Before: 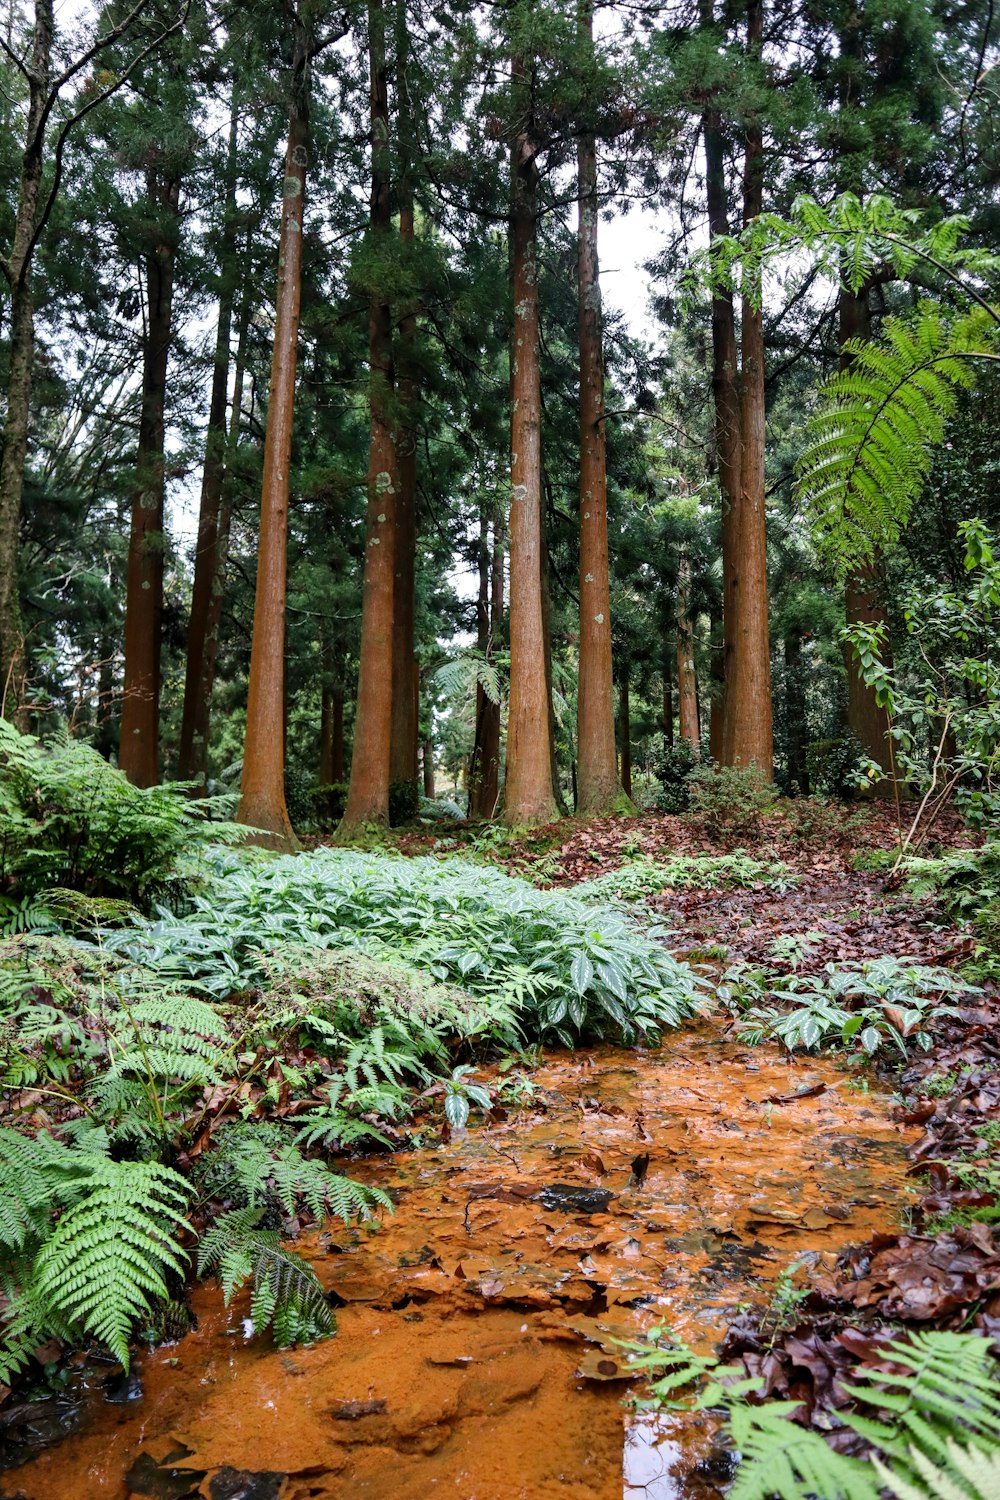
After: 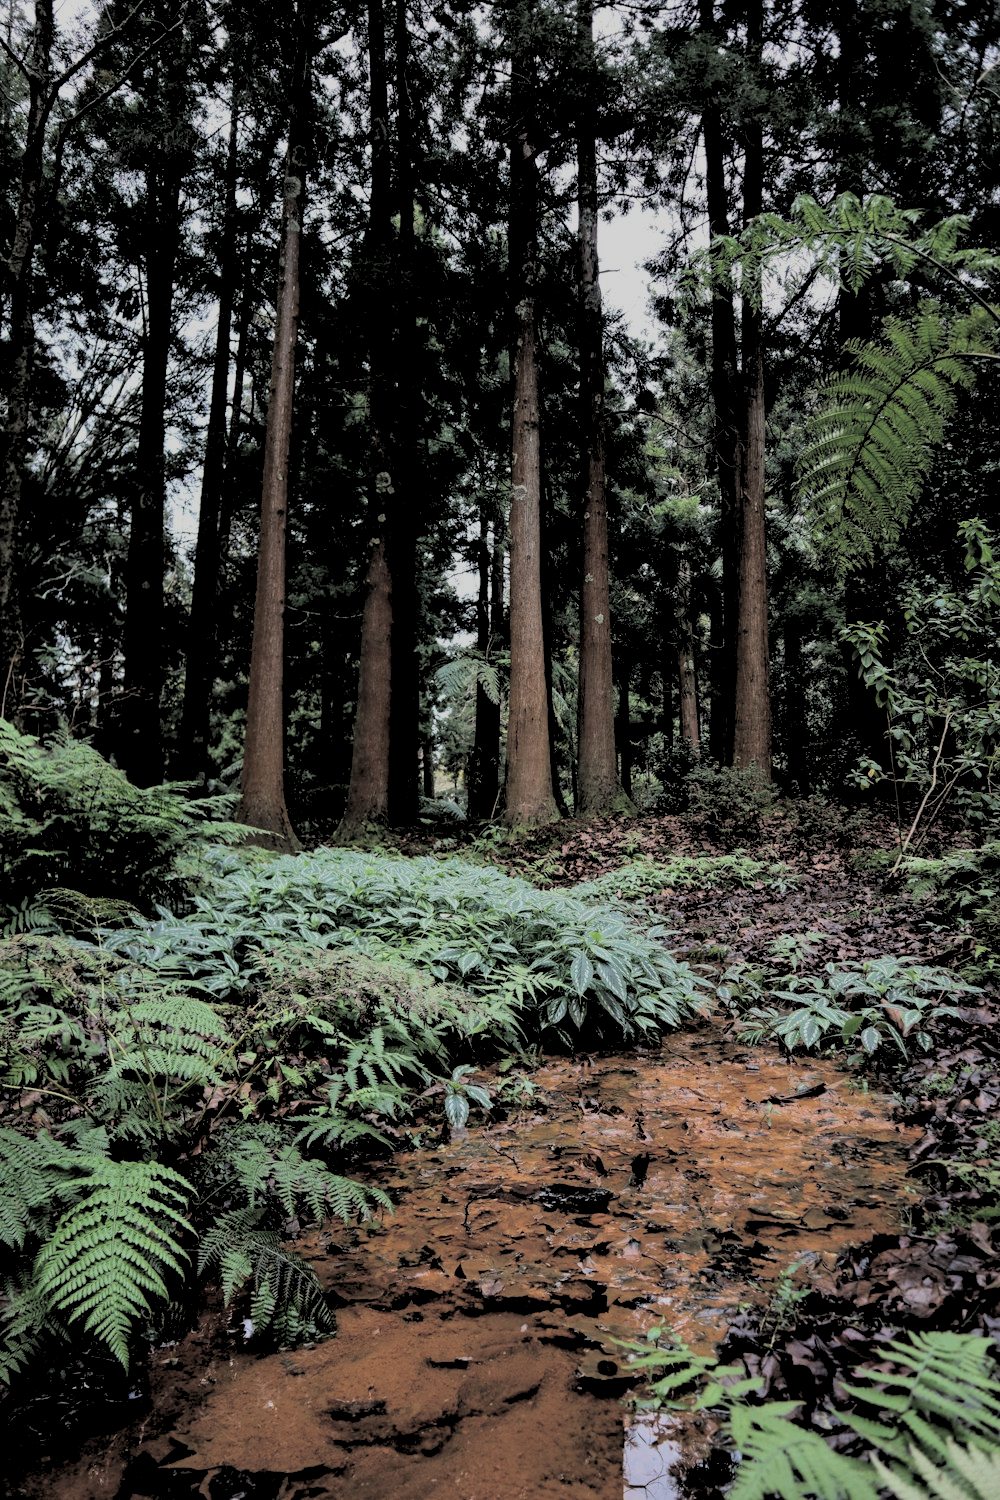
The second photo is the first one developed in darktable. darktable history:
rgb levels: levels [[0.029, 0.461, 0.922], [0, 0.5, 1], [0, 0.5, 1]]
exposure: black level correction 0, exposure -0.766 EV, compensate highlight preservation false
split-toning: shadows › hue 43.2°, shadows › saturation 0, highlights › hue 50.4°, highlights › saturation 1
